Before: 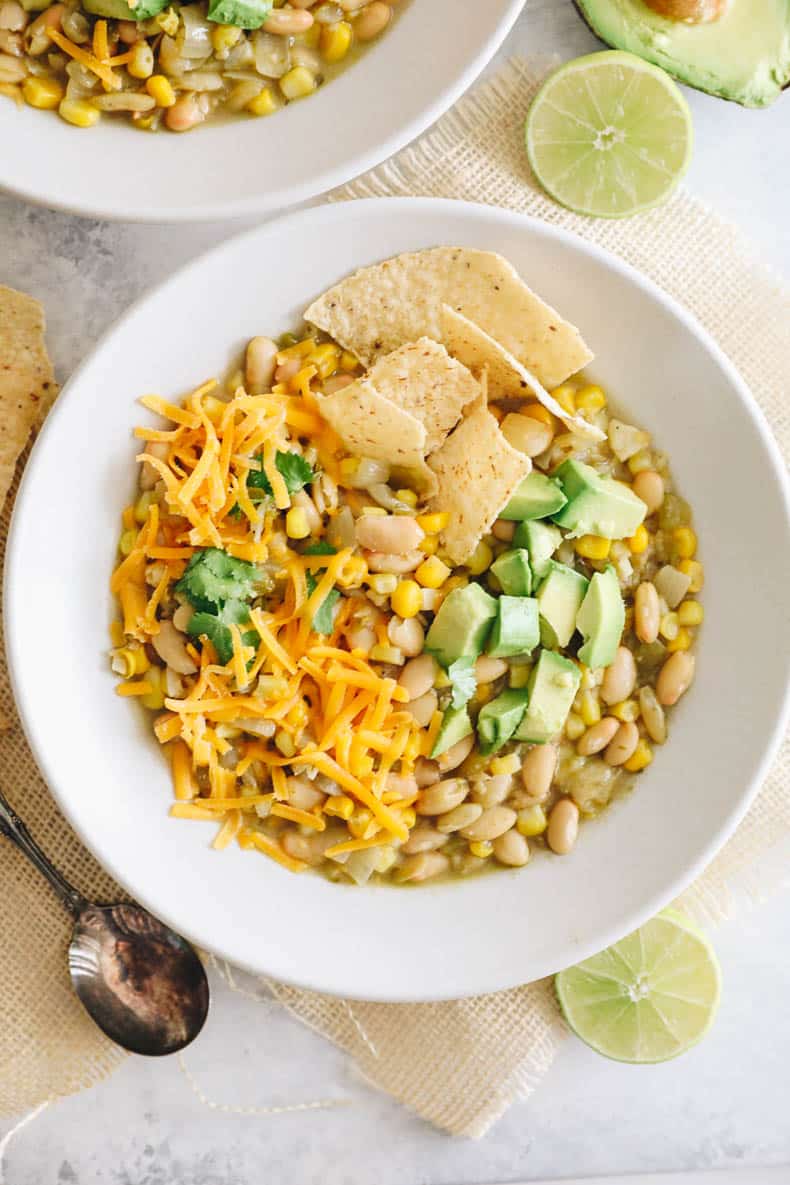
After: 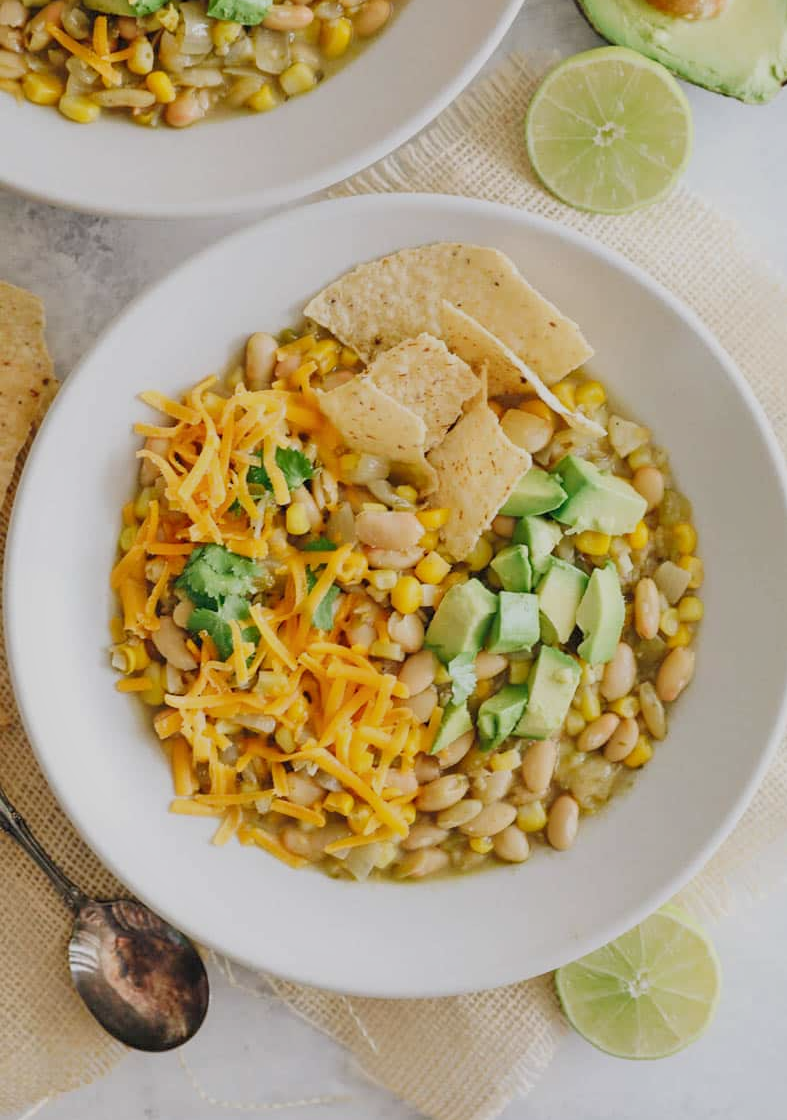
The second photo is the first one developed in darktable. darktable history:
crop: top 0.382%, right 0.256%, bottom 5.04%
filmic rgb: black relative exposure -11.37 EV, white relative exposure 3.24 EV, hardness 6.79, iterations of high-quality reconstruction 0
tone equalizer: -8 EV 0.268 EV, -7 EV 0.39 EV, -6 EV 0.454 EV, -5 EV 0.21 EV, -3 EV -0.277 EV, -2 EV -0.408 EV, -1 EV -0.429 EV, +0 EV -0.228 EV, smoothing diameter 2.15%, edges refinement/feathering 16.26, mask exposure compensation -1.57 EV, filter diffusion 5
